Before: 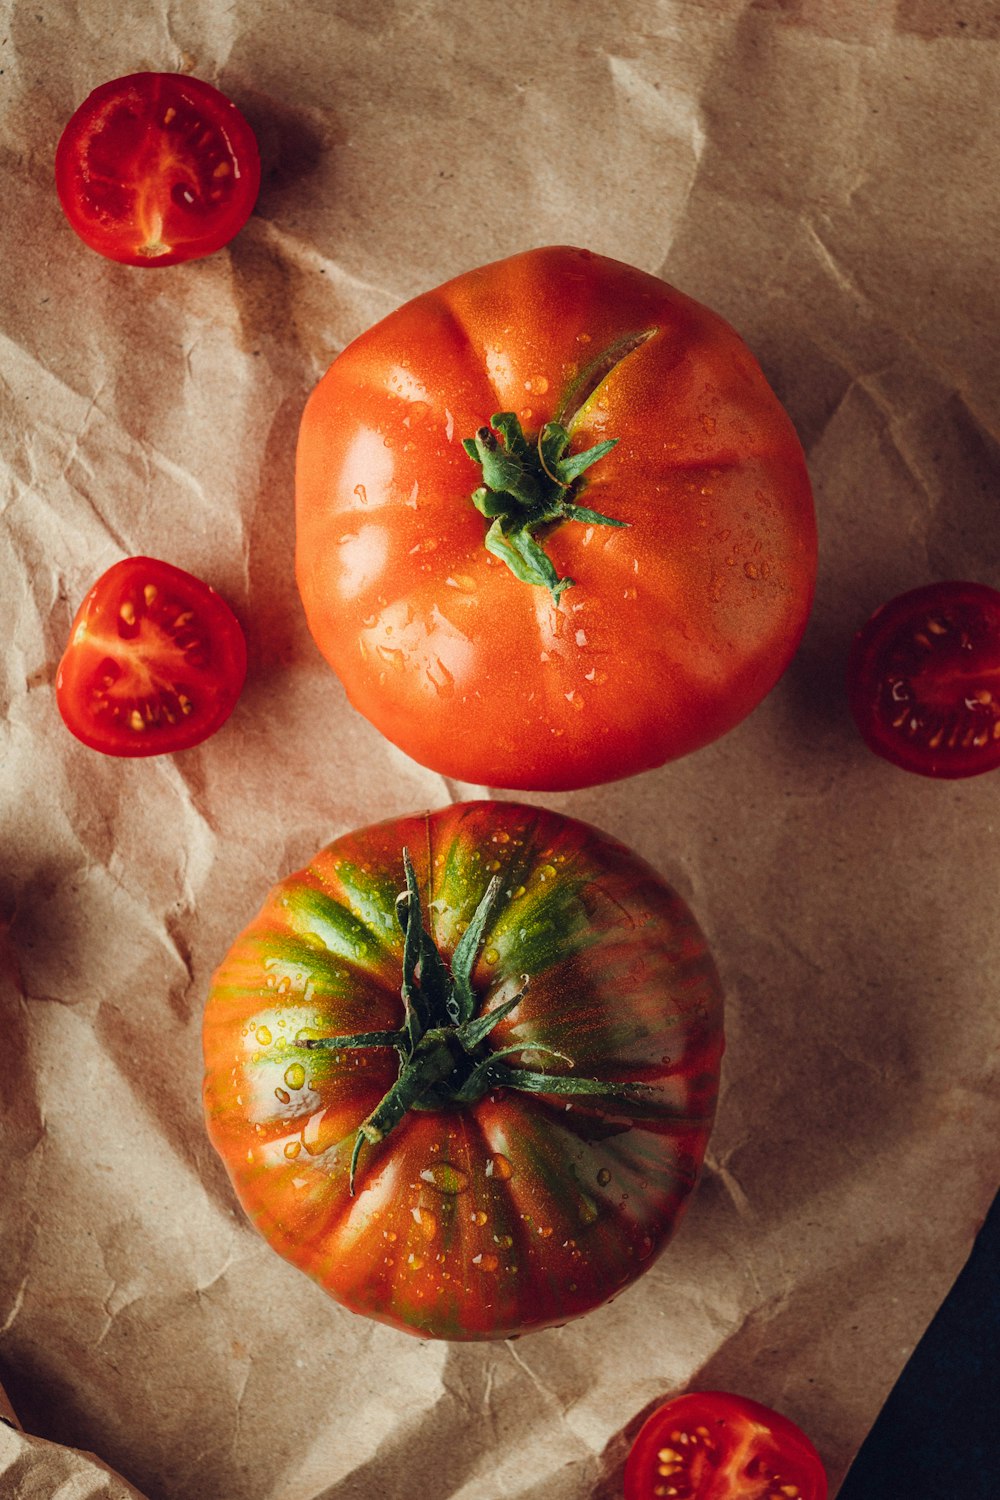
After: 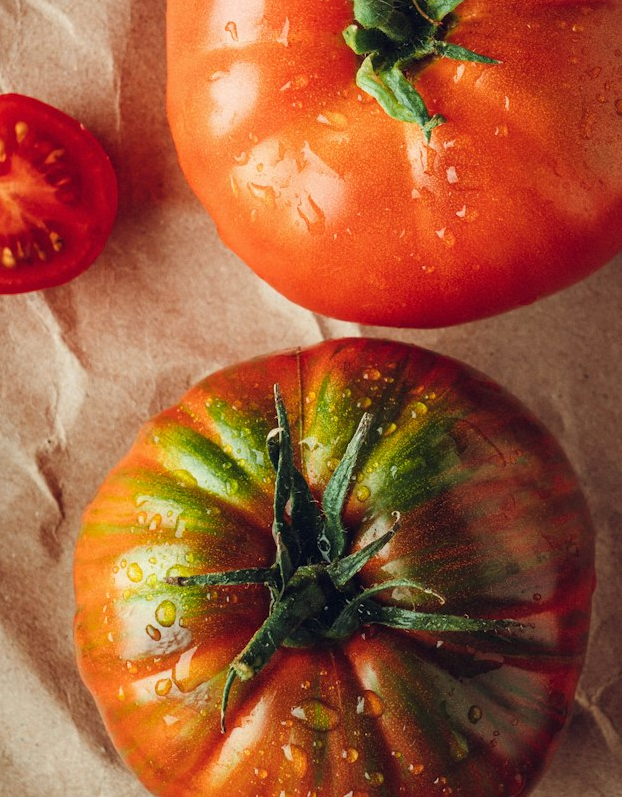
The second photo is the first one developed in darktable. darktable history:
crop: left 12.996%, top 30.93%, right 24.707%, bottom 15.896%
